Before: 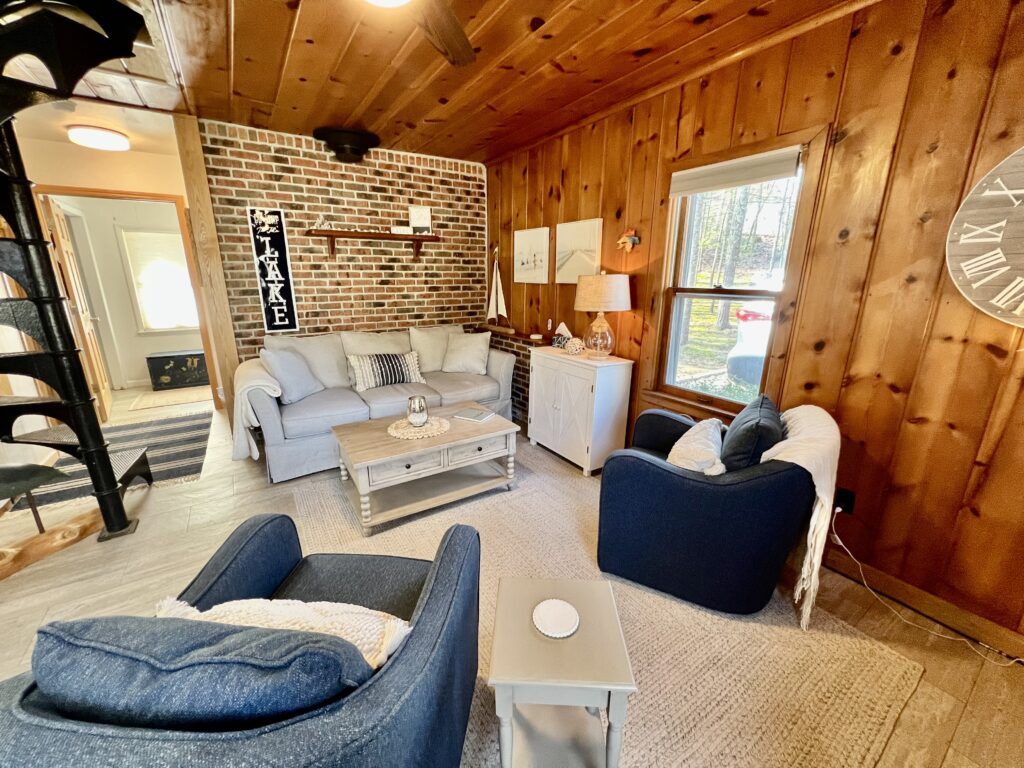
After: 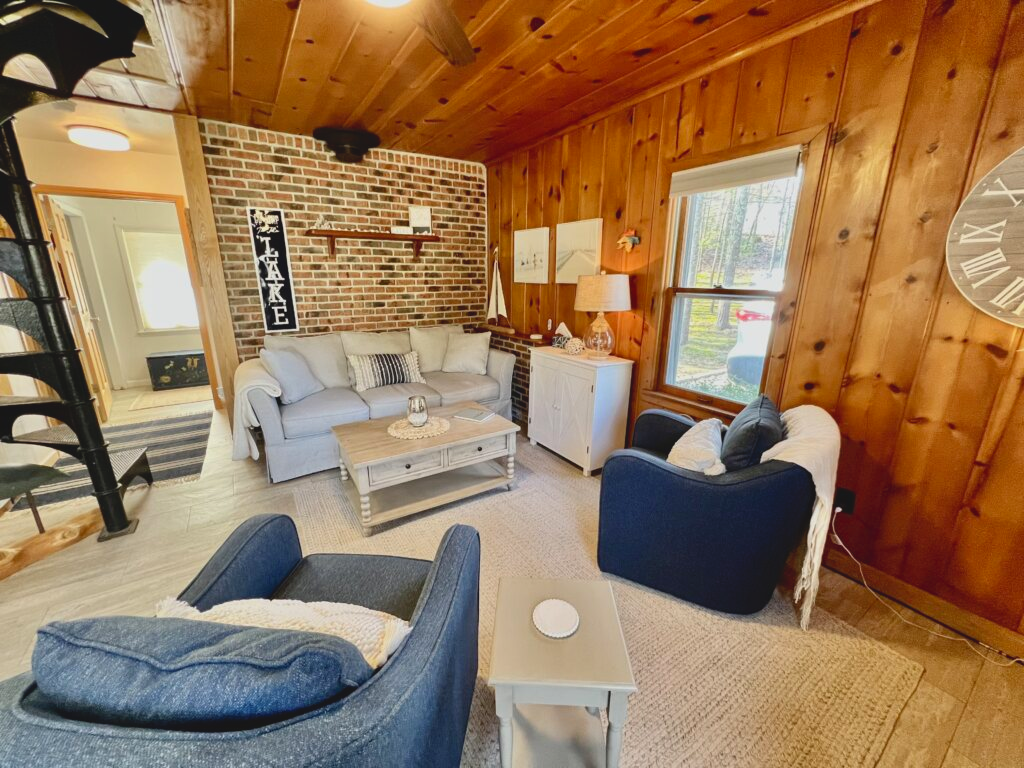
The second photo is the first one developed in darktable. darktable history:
tone equalizer: on, module defaults
lowpass: radius 0.1, contrast 0.85, saturation 1.1, unbound 0
